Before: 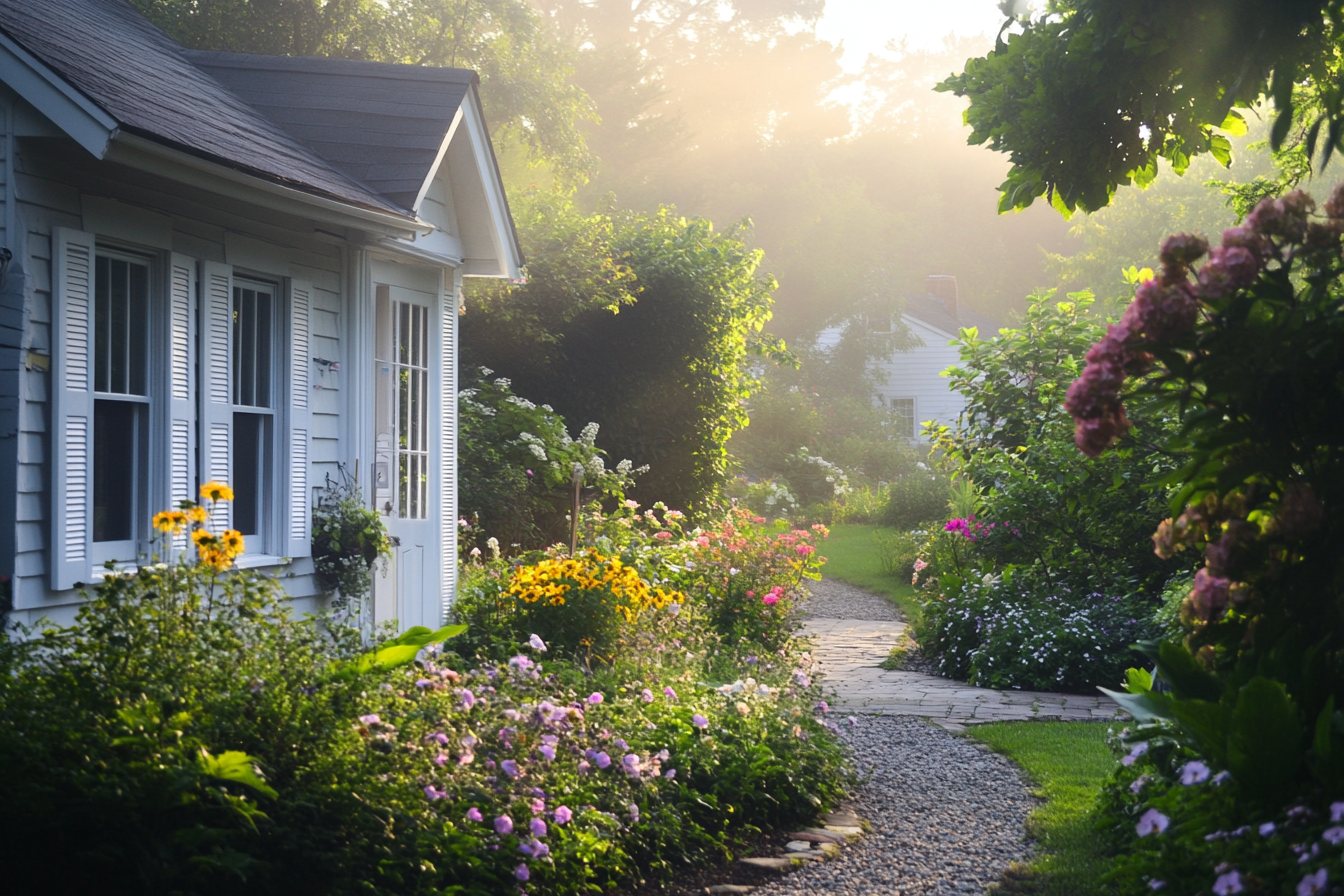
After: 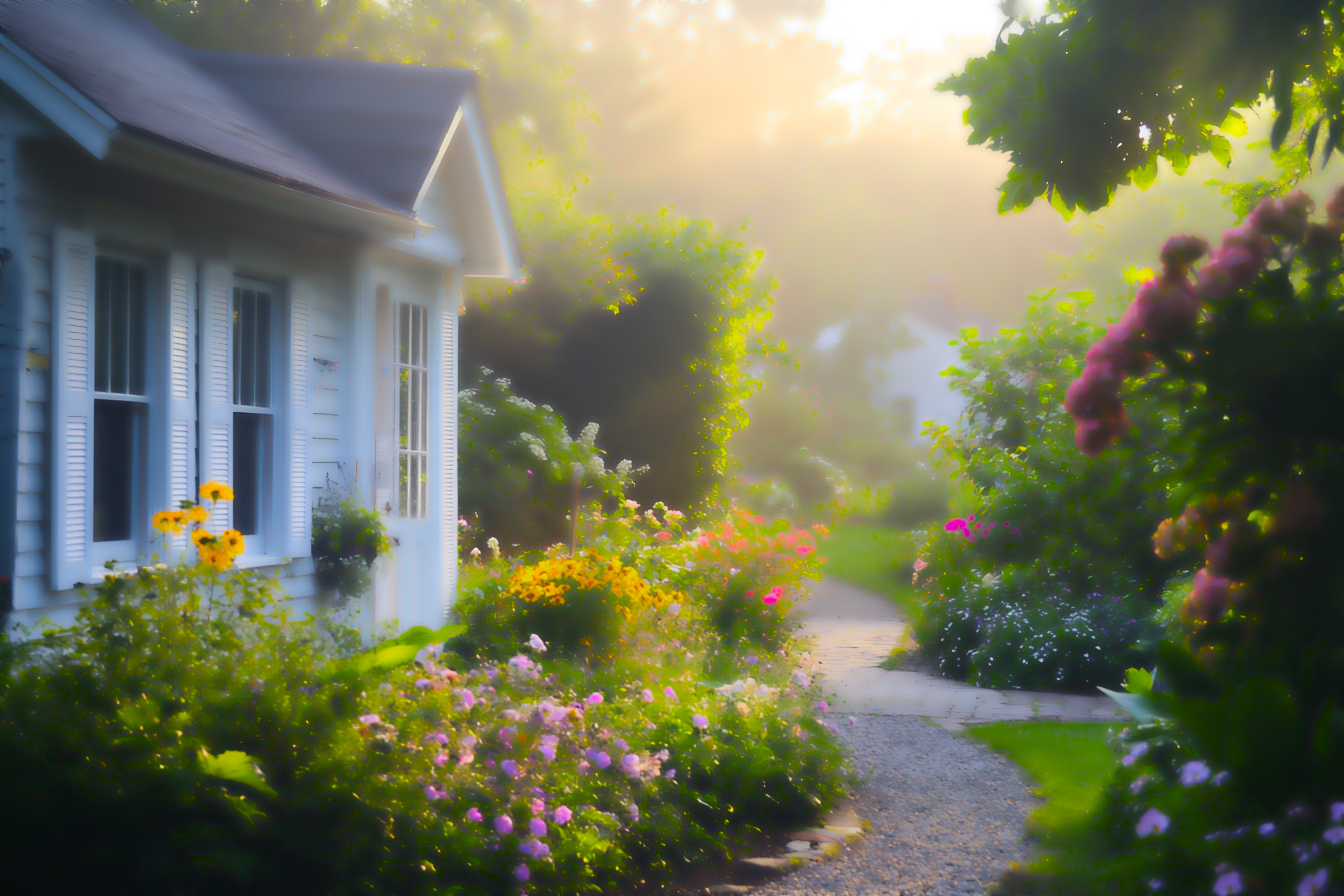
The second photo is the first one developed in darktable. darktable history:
color balance rgb: perceptual saturation grading › global saturation 25%, perceptual brilliance grading › mid-tones 10%, perceptual brilliance grading › shadows 15%, global vibrance 20%
lowpass: radius 4, soften with bilateral filter, unbound 0
